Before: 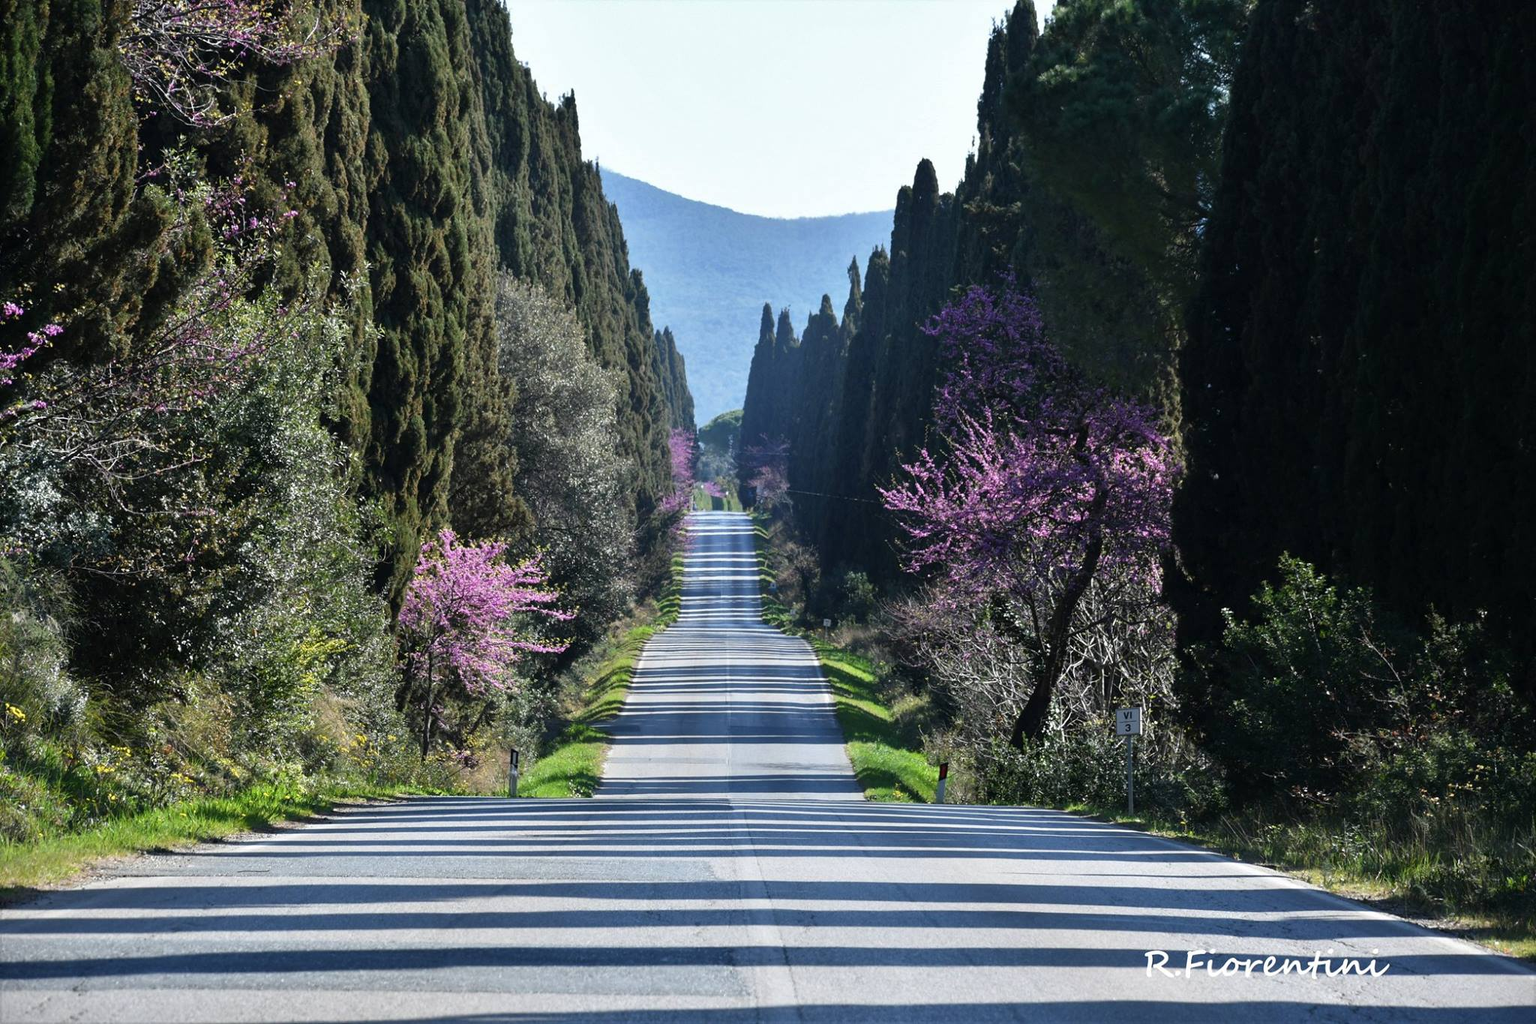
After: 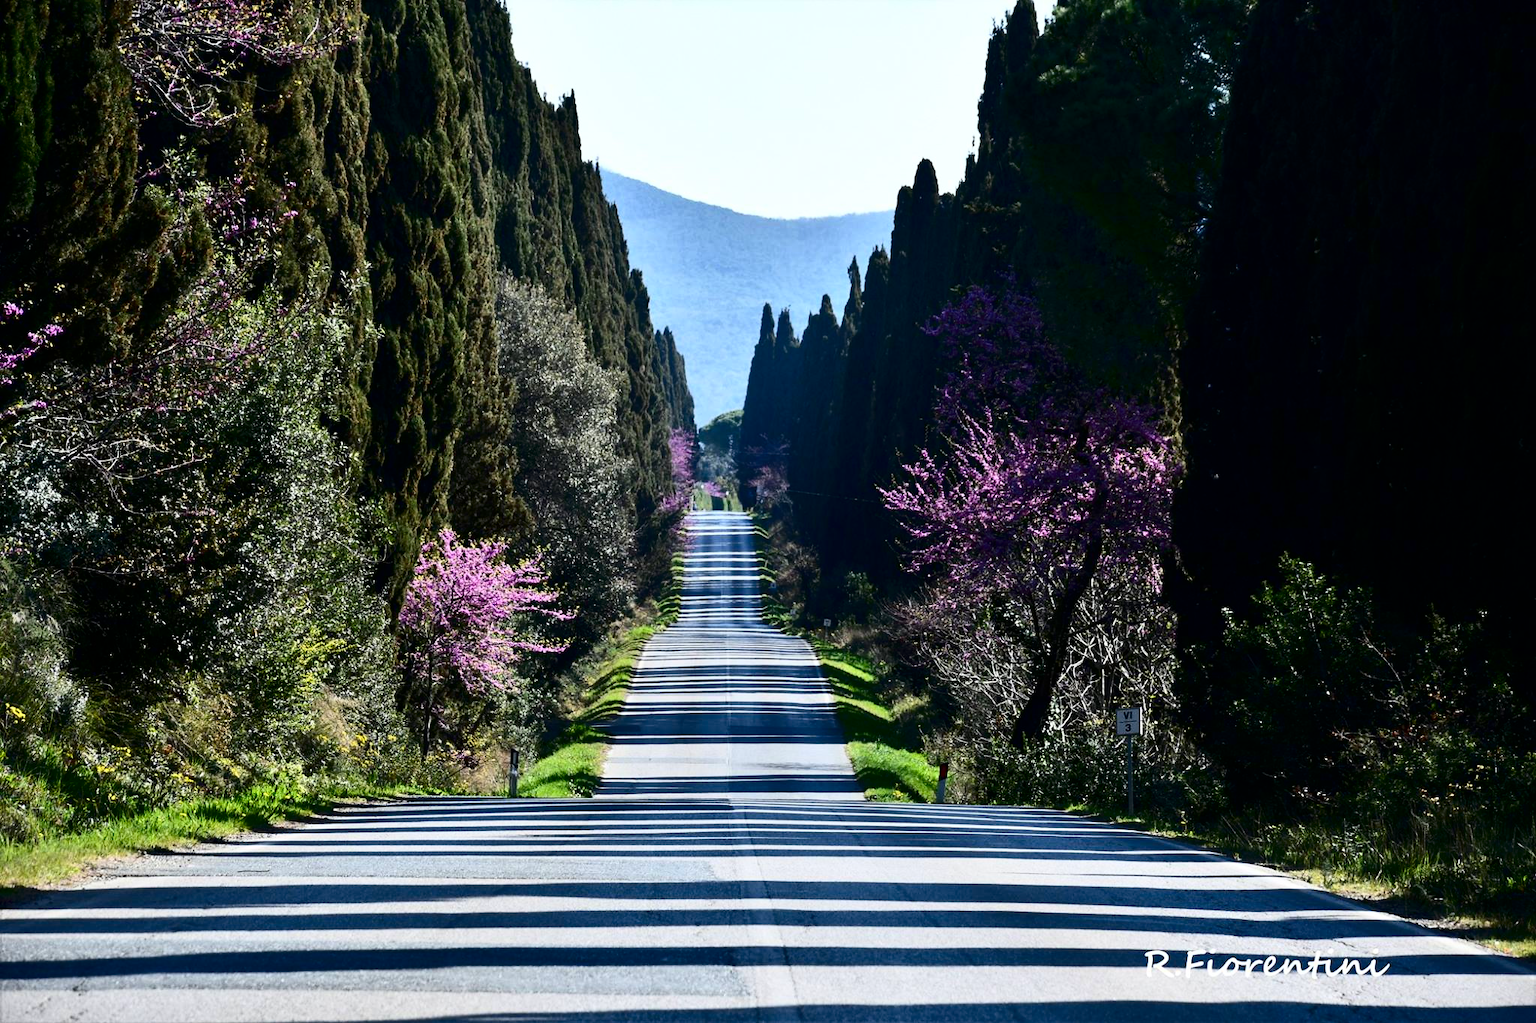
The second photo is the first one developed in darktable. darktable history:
exposure: black level correction 0.002, compensate highlight preservation false
contrast brightness saturation: contrast 0.307, brightness -0.082, saturation 0.172
